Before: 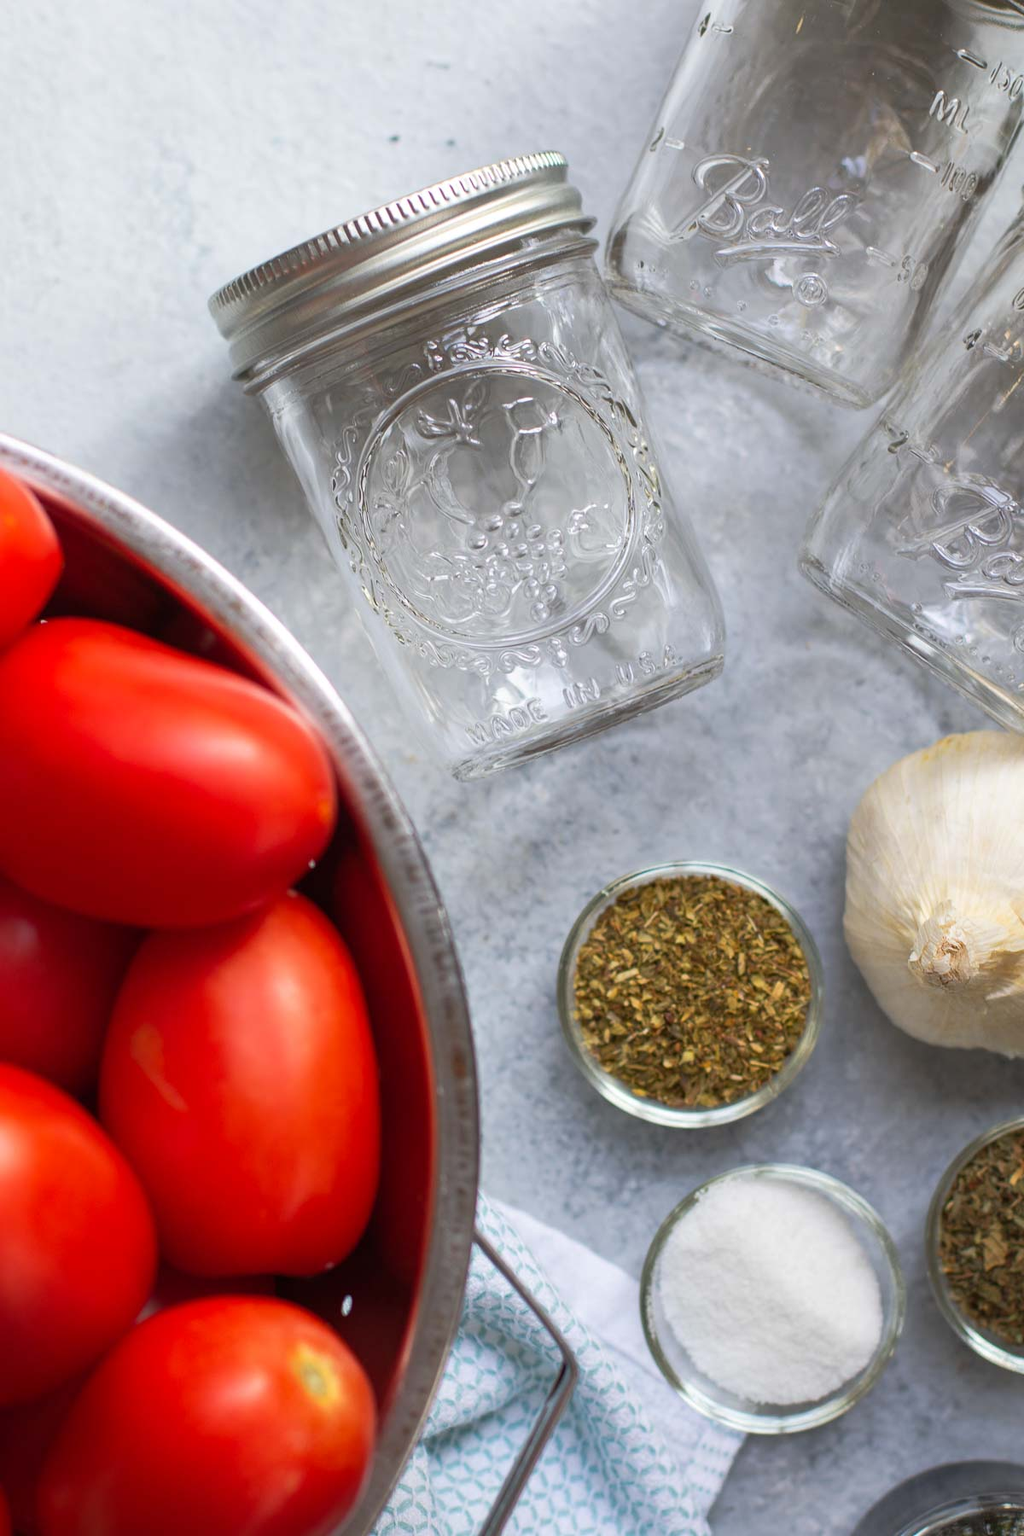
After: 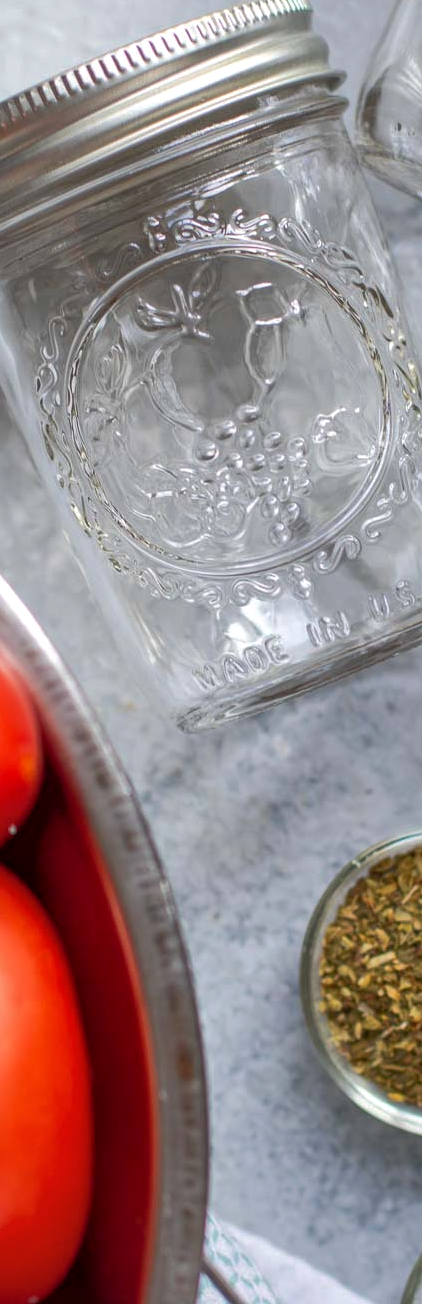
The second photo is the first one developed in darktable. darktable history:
color zones: curves: ch0 [(0, 0.5) (0.143, 0.5) (0.286, 0.5) (0.429, 0.5) (0.62, 0.489) (0.714, 0.445) (0.844, 0.496) (1, 0.5)]; ch1 [(0, 0.5) (0.143, 0.5) (0.286, 0.5) (0.429, 0.5) (0.571, 0.5) (0.714, 0.523) (0.857, 0.5) (1, 0.5)]
shadows and highlights: on, module defaults
exposure: compensate highlight preservation false
crop and rotate: left 29.476%, top 10.214%, right 35.32%, bottom 17.333%
local contrast: on, module defaults
